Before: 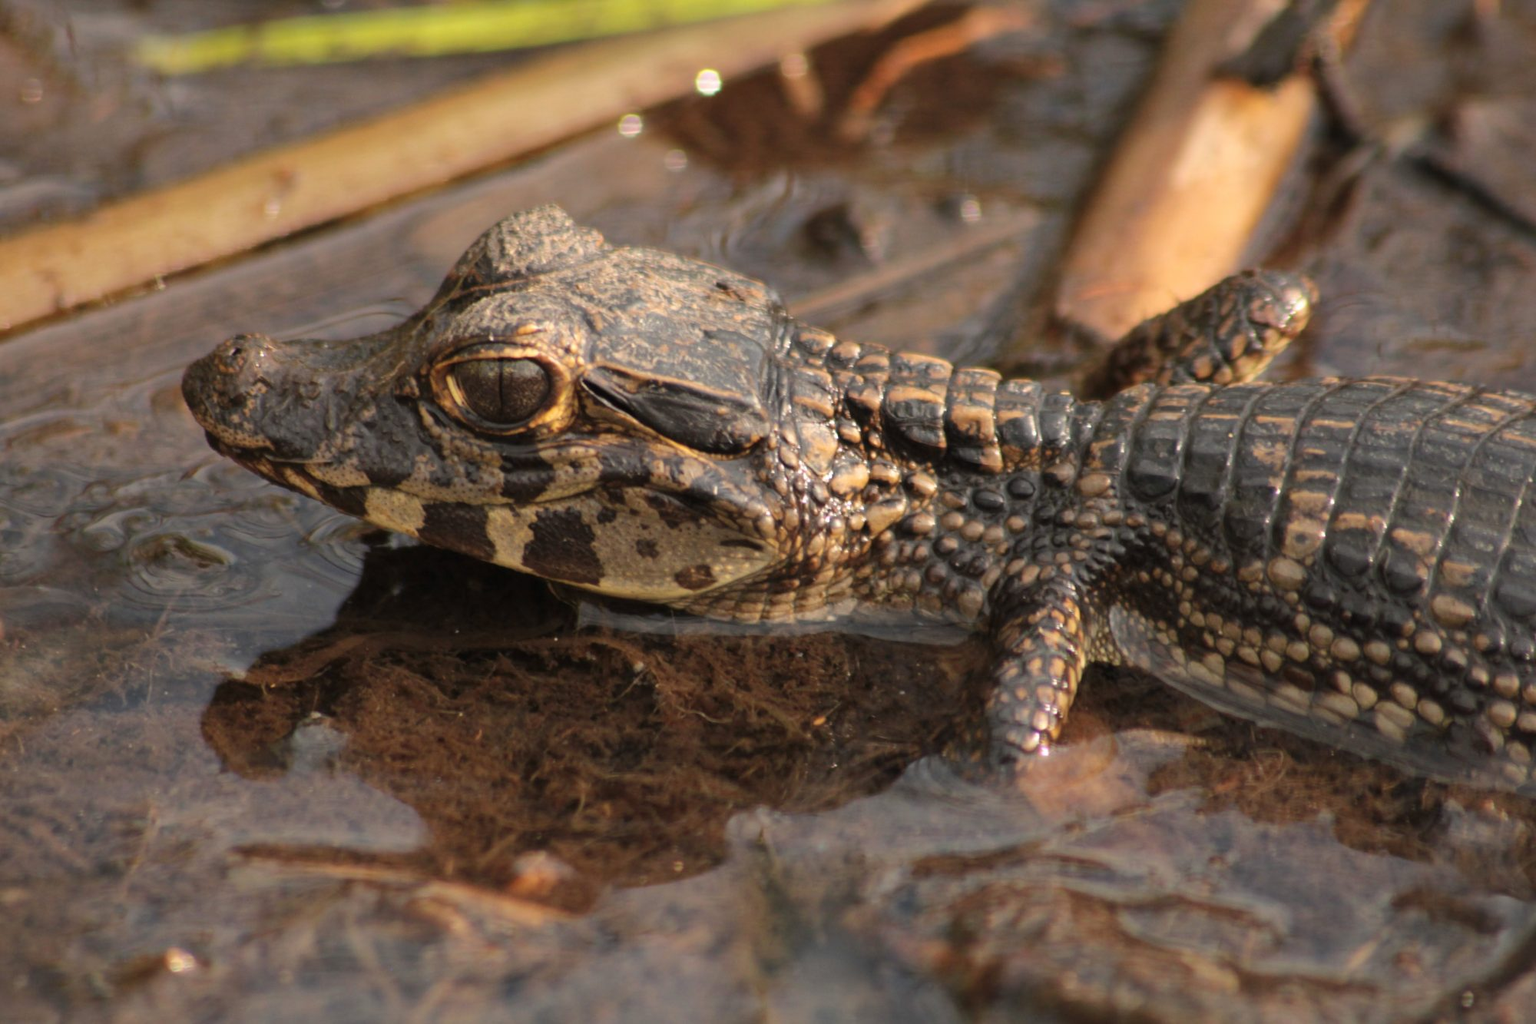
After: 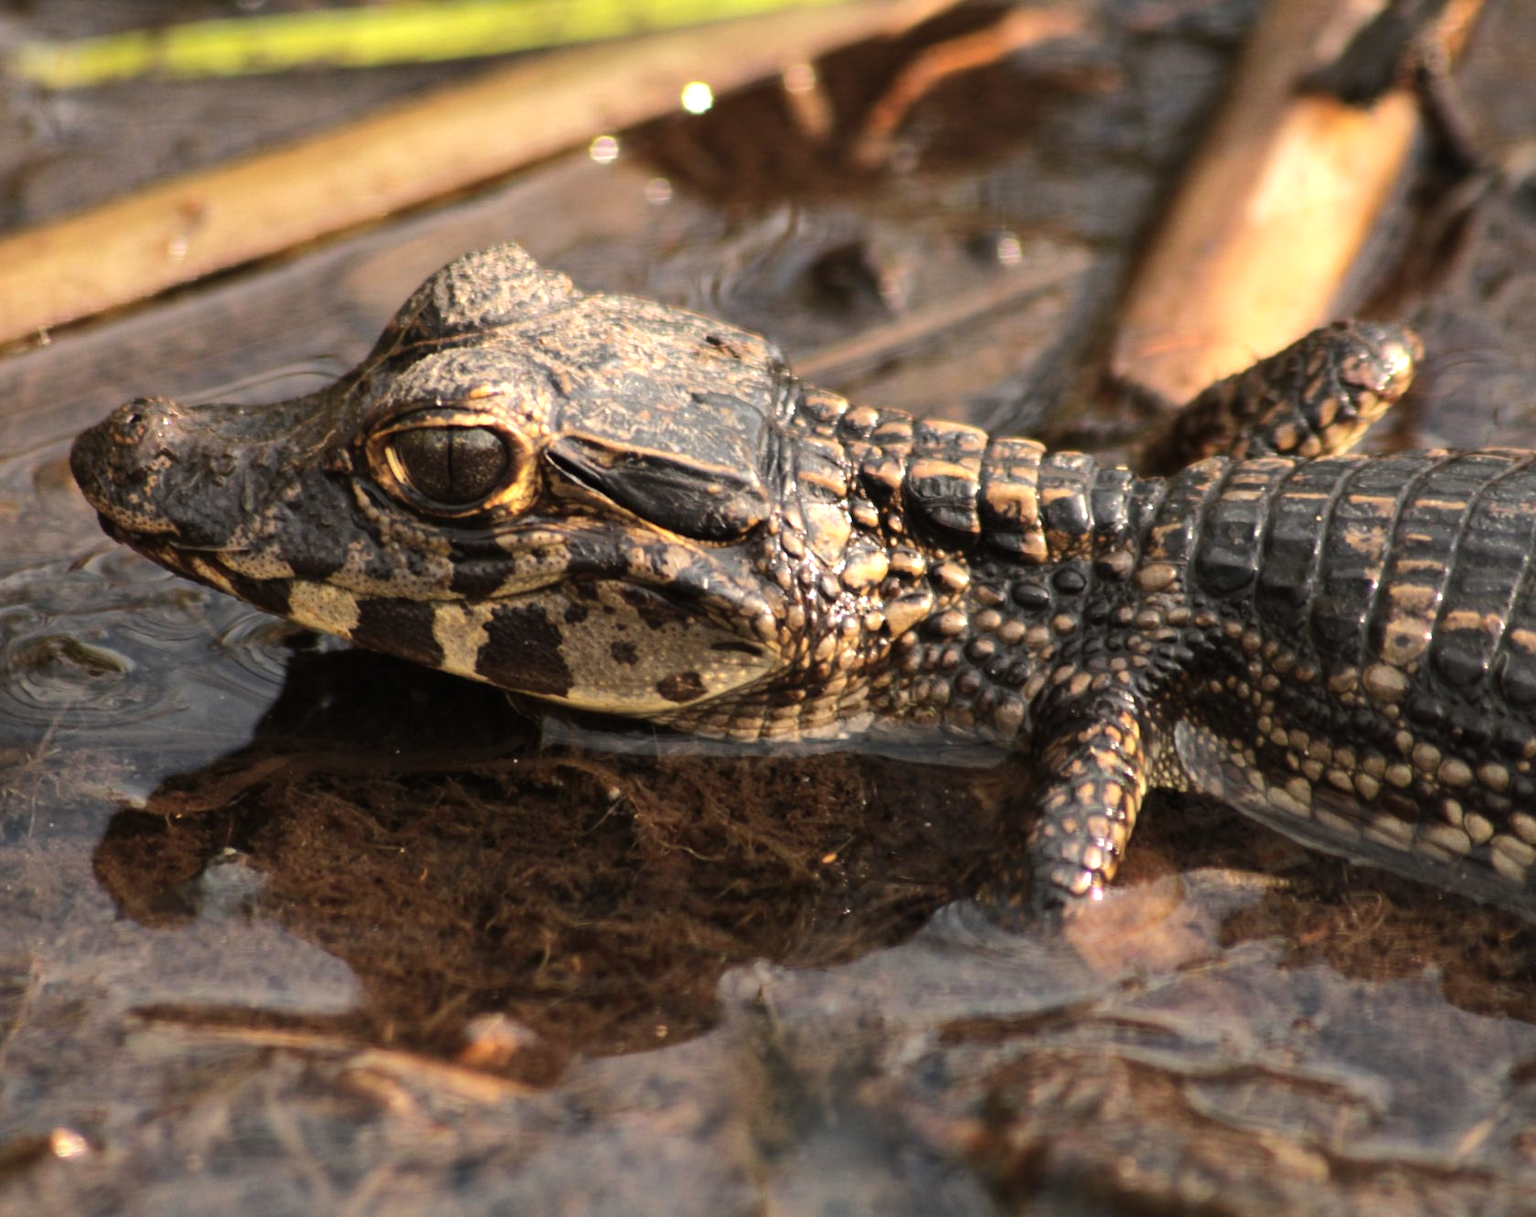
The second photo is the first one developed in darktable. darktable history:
tone equalizer: -8 EV -0.75 EV, -7 EV -0.7 EV, -6 EV -0.6 EV, -5 EV -0.4 EV, -3 EV 0.4 EV, -2 EV 0.6 EV, -1 EV 0.7 EV, +0 EV 0.75 EV, edges refinement/feathering 500, mask exposure compensation -1.57 EV, preserve details no
crop: left 8.026%, right 7.374%
